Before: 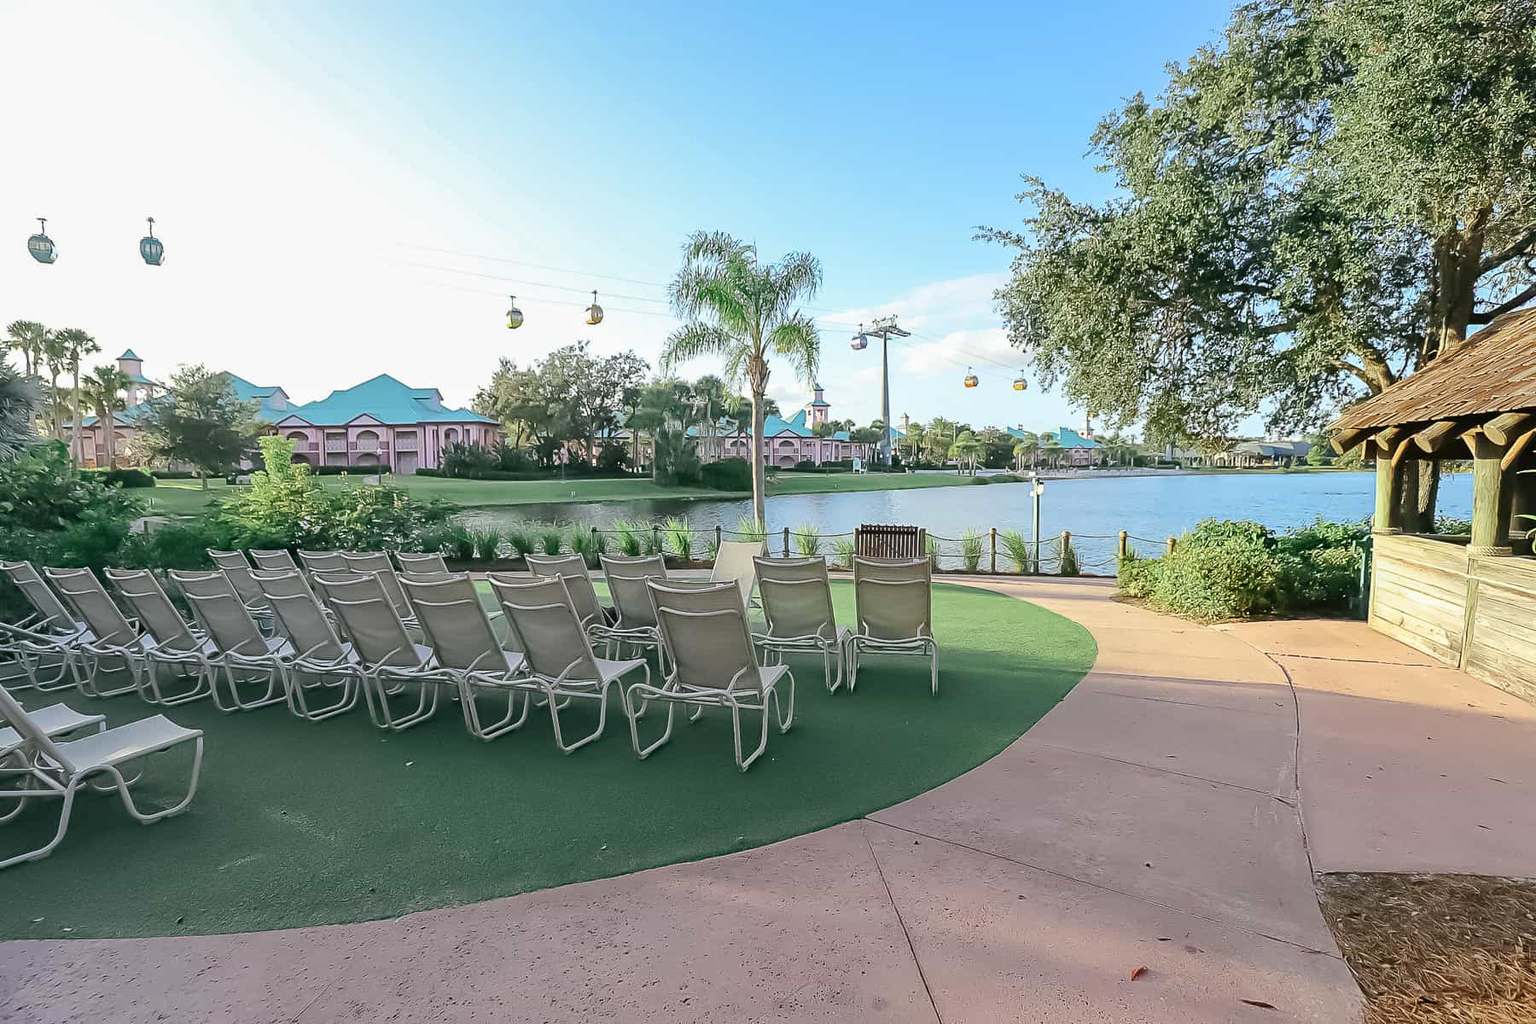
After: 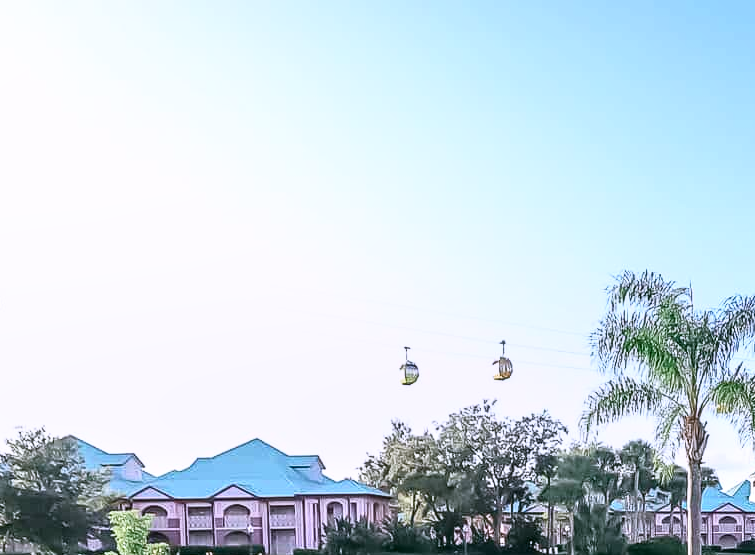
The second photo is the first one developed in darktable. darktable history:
crop and rotate: left 10.817%, top 0.062%, right 47.194%, bottom 53.626%
shadows and highlights: shadows -62.32, white point adjustment -5.22, highlights 61.59
color calibration: illuminant as shot in camera, x 0.363, y 0.385, temperature 4528.04 K
local contrast: on, module defaults
white balance: red 1.009, blue 1.027
exposure: compensate highlight preservation false
